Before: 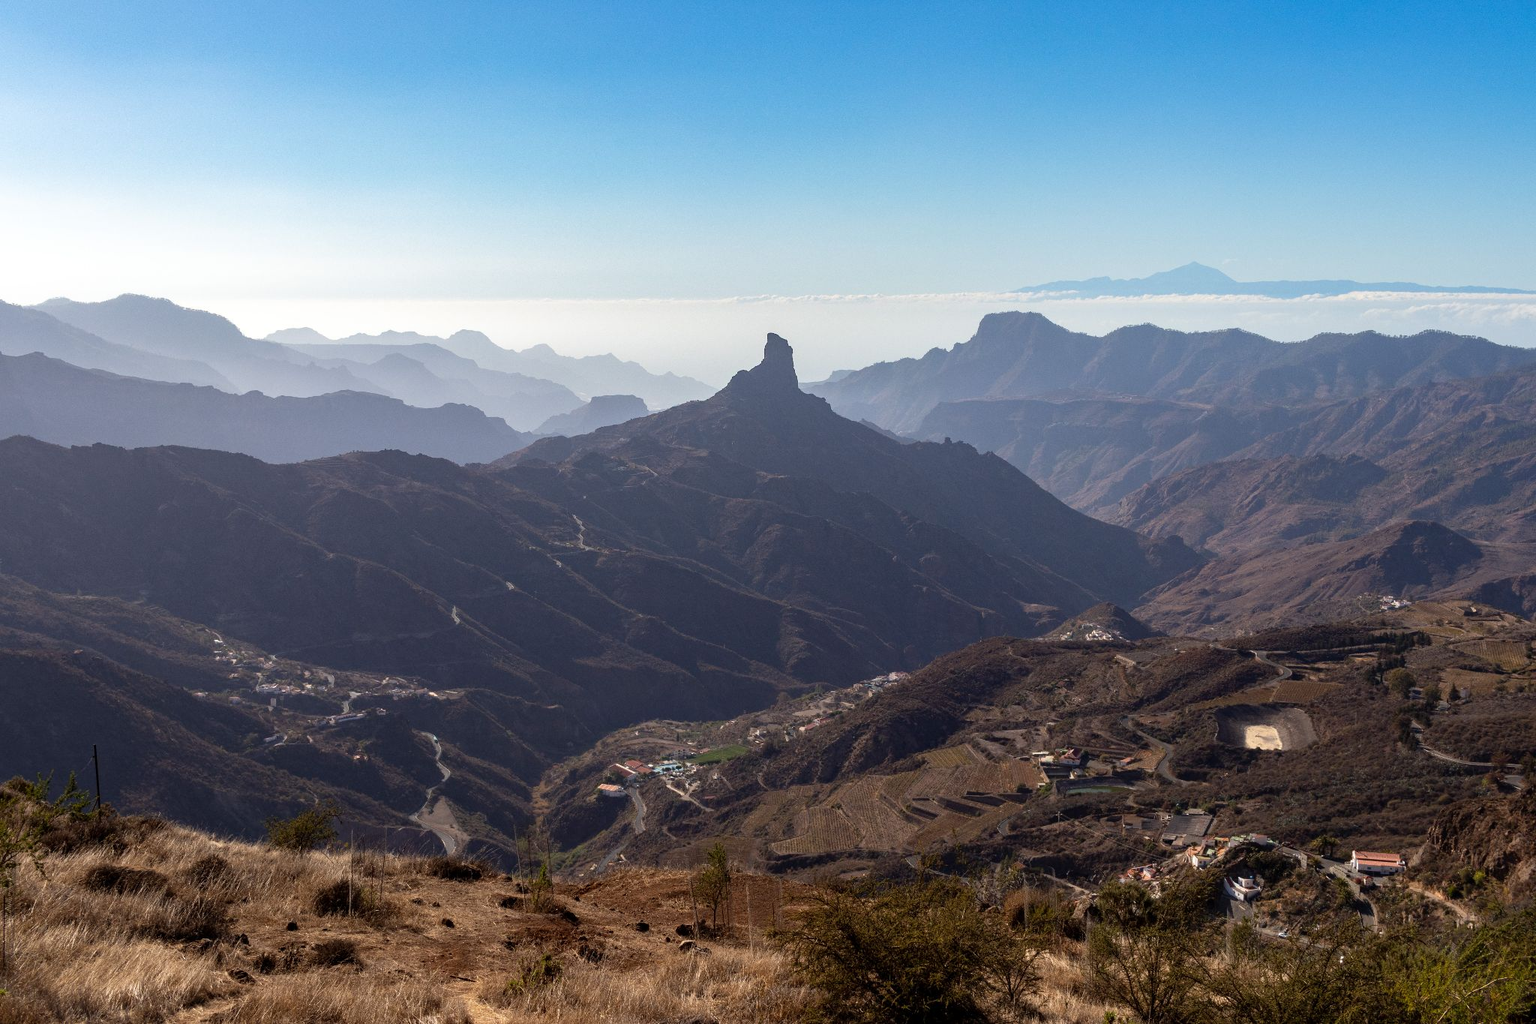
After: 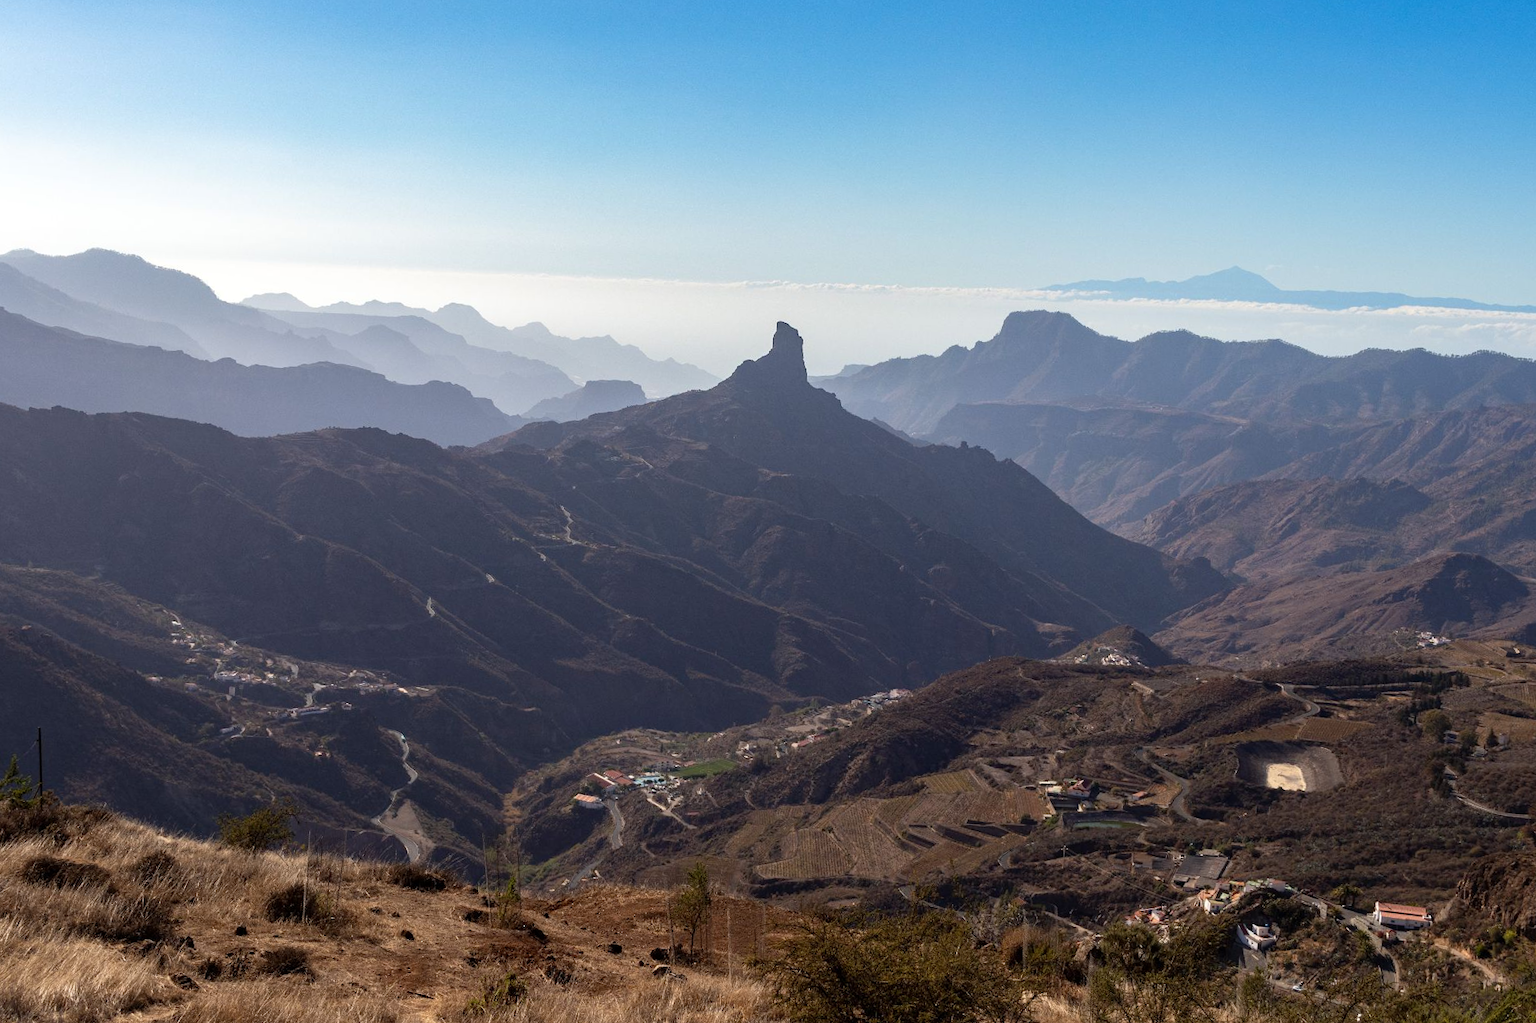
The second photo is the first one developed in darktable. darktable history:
crop and rotate: angle -2.62°
